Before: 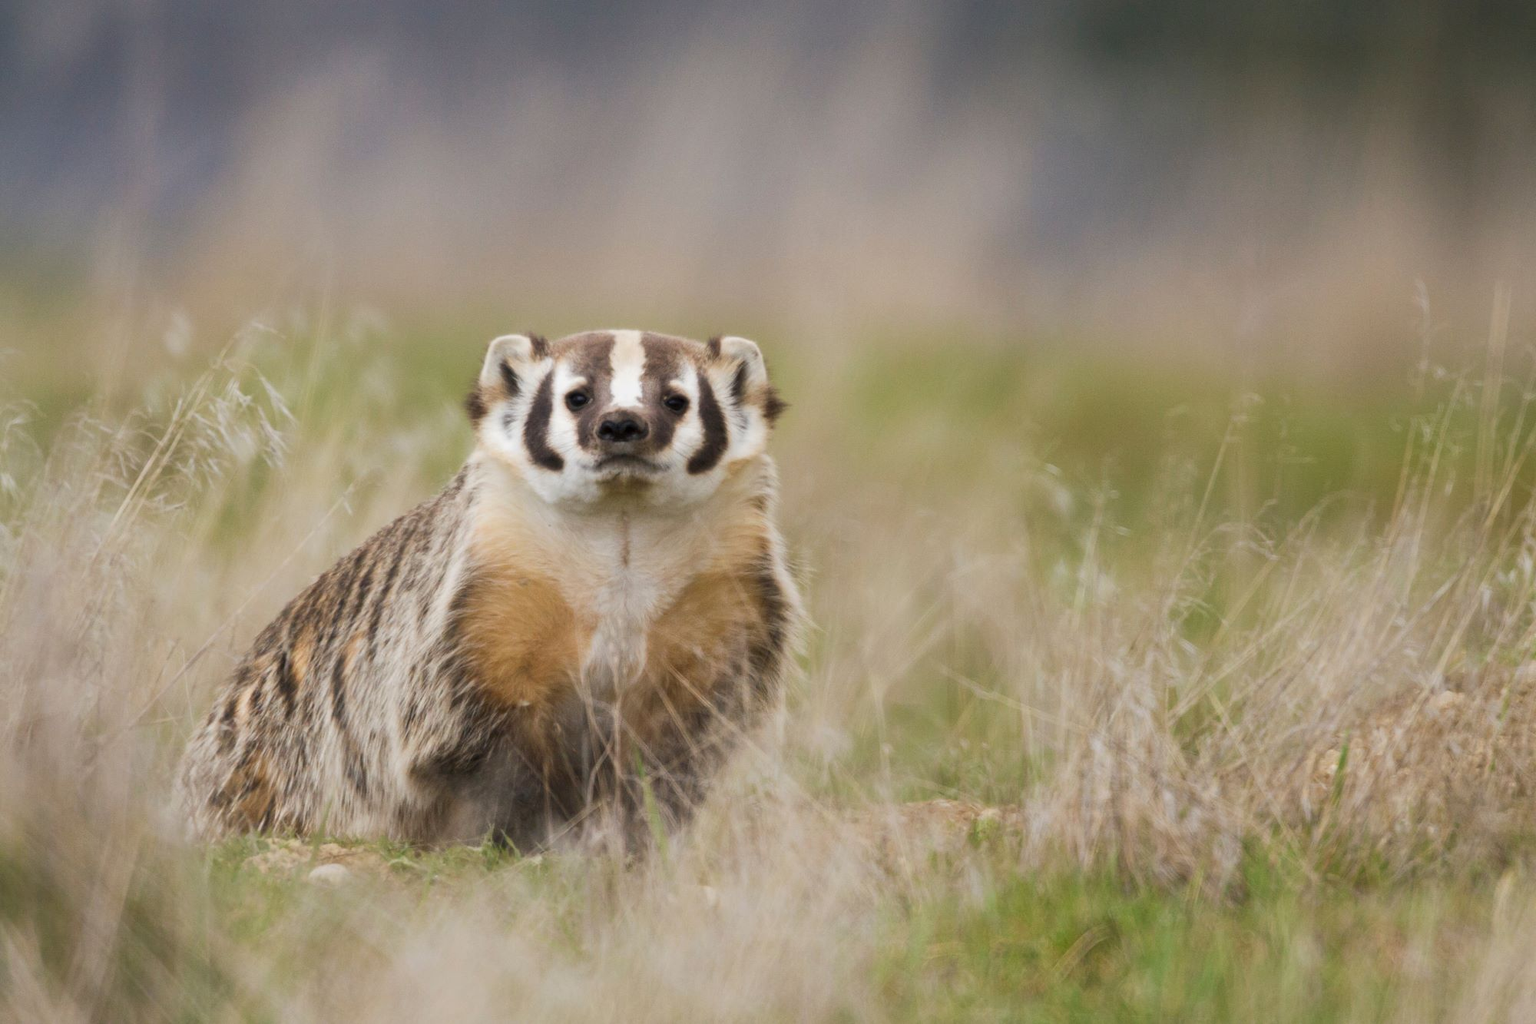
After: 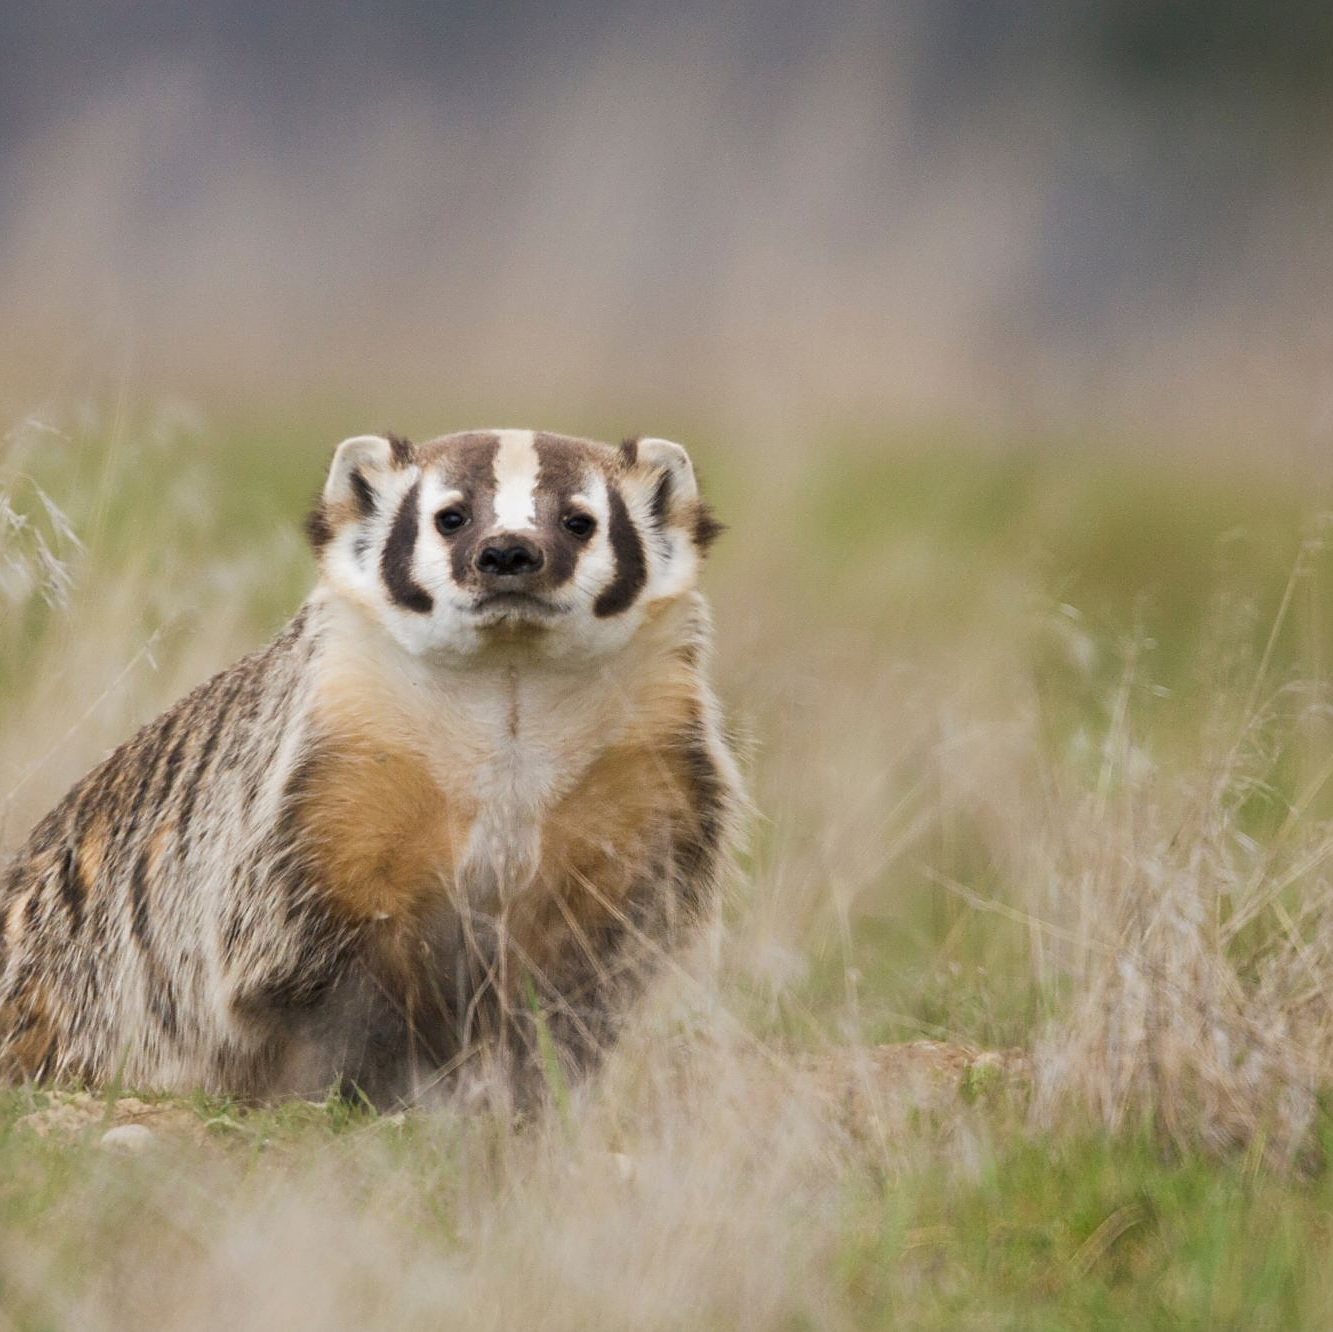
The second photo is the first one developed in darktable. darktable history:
sharpen: on, module defaults
crop and rotate: left 15.055%, right 18.278%
